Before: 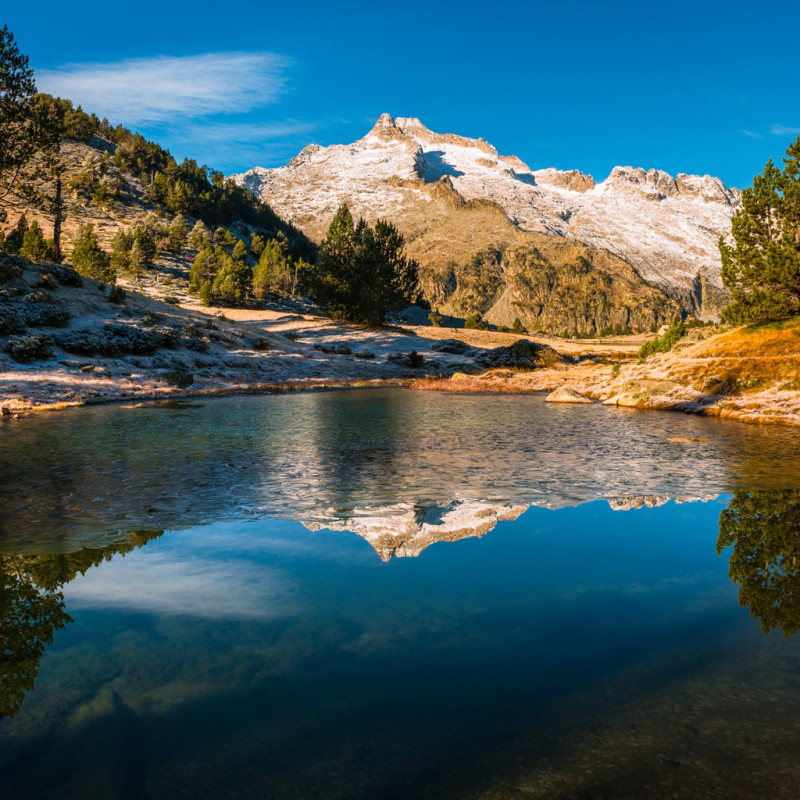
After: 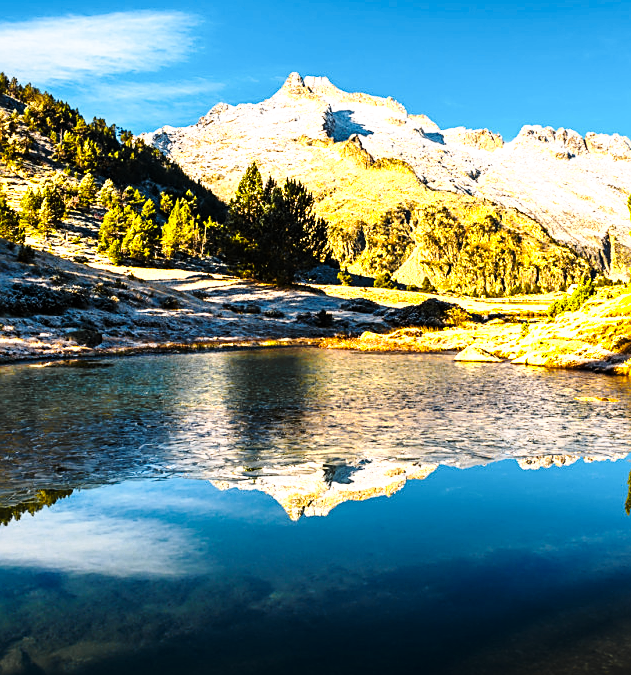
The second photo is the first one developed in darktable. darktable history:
crop: left 11.47%, top 5.232%, right 9.568%, bottom 10.343%
color balance rgb: perceptual saturation grading › global saturation 10.534%, global vibrance 9.968%, contrast 14.821%, saturation formula JzAzBz (2021)
tone equalizer: edges refinement/feathering 500, mask exposure compensation -1.57 EV, preserve details no
sharpen: on, module defaults
color zones: curves: ch0 [(0.004, 0.306) (0.107, 0.448) (0.252, 0.656) (0.41, 0.398) (0.595, 0.515) (0.768, 0.628)]; ch1 [(0.07, 0.323) (0.151, 0.452) (0.252, 0.608) (0.346, 0.221) (0.463, 0.189) (0.61, 0.368) (0.735, 0.395) (0.921, 0.412)]; ch2 [(0, 0.476) (0.132, 0.512) (0.243, 0.512) (0.397, 0.48) (0.522, 0.376) (0.634, 0.536) (0.761, 0.46)]
base curve: curves: ch0 [(0, 0) (0.028, 0.03) (0.121, 0.232) (0.46, 0.748) (0.859, 0.968) (1, 1)], preserve colors none
